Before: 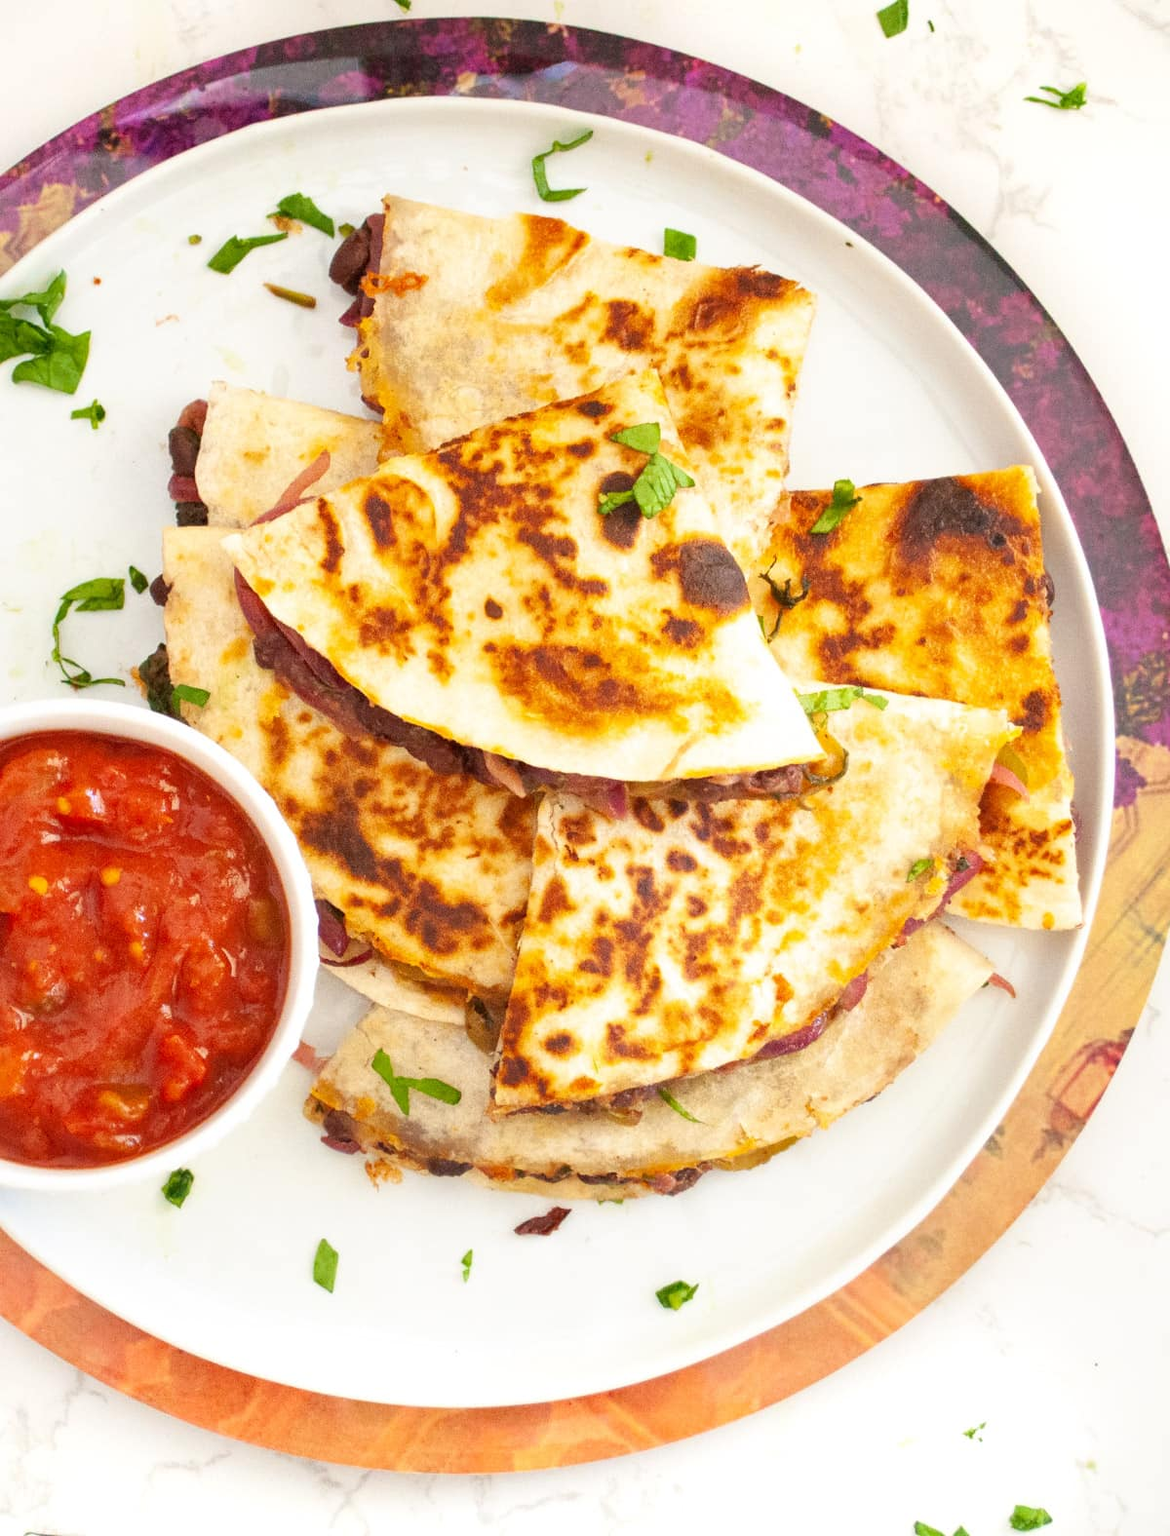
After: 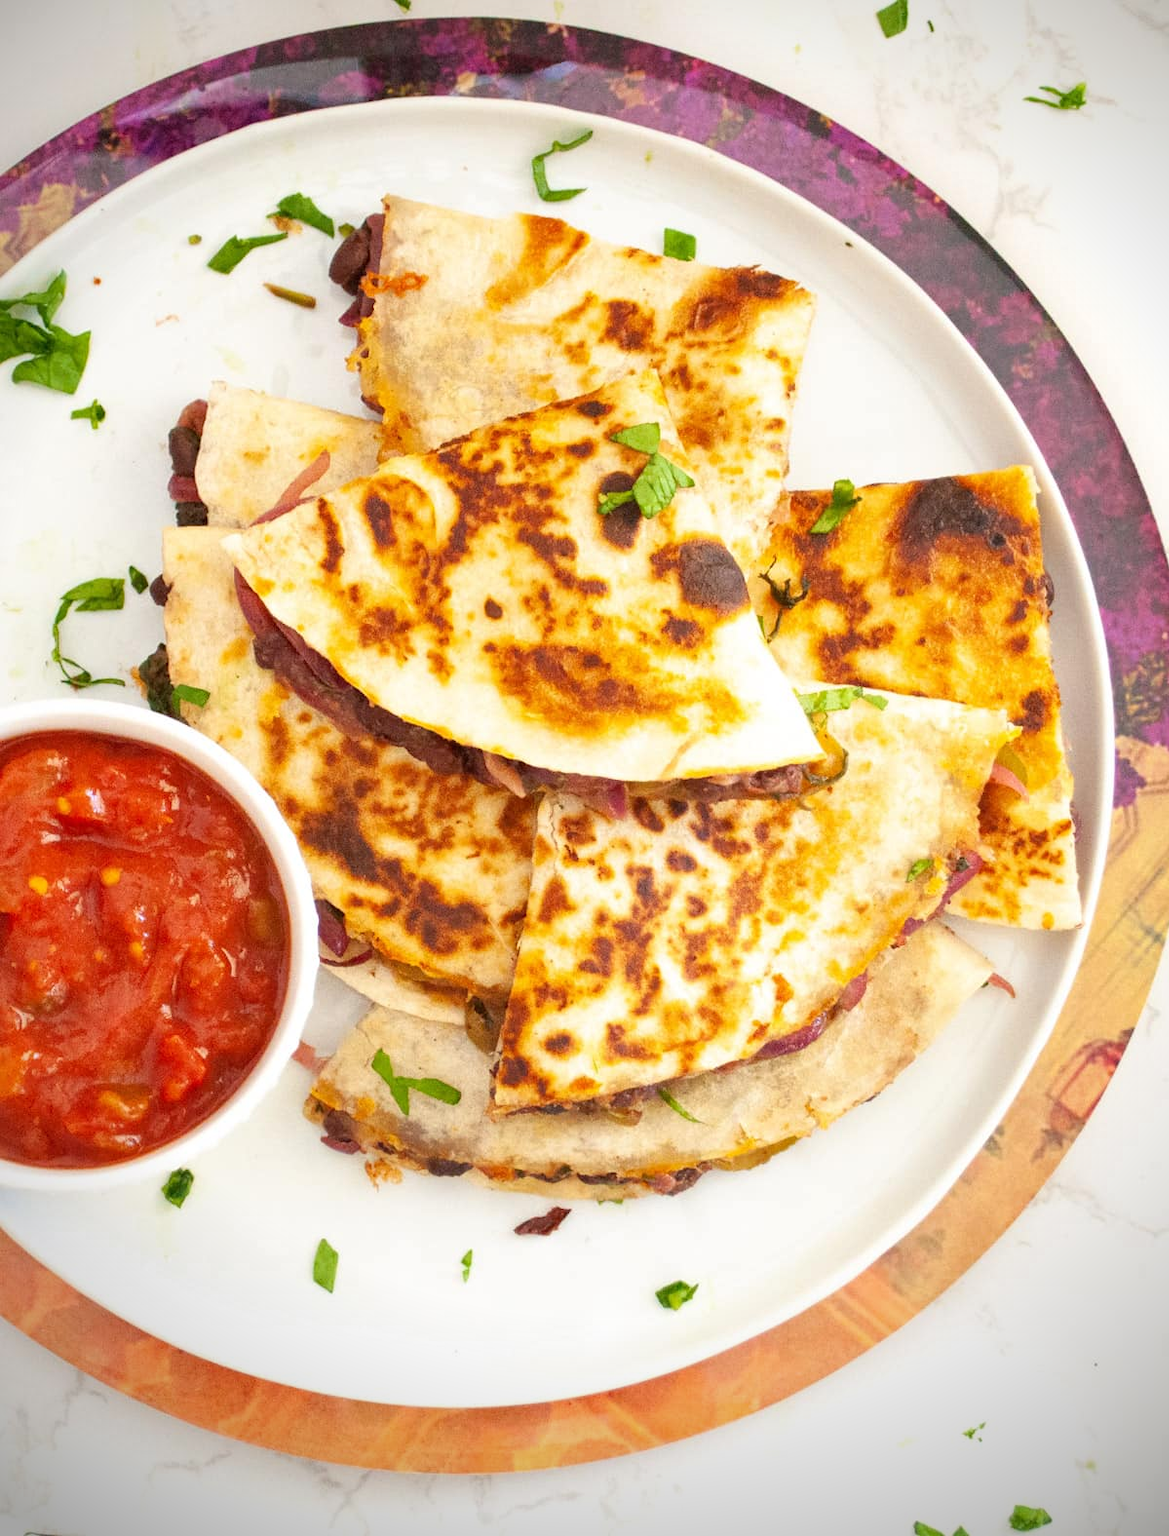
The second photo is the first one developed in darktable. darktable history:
vignetting: brightness -0.629, saturation -0.006, center (0.036, -0.085)
